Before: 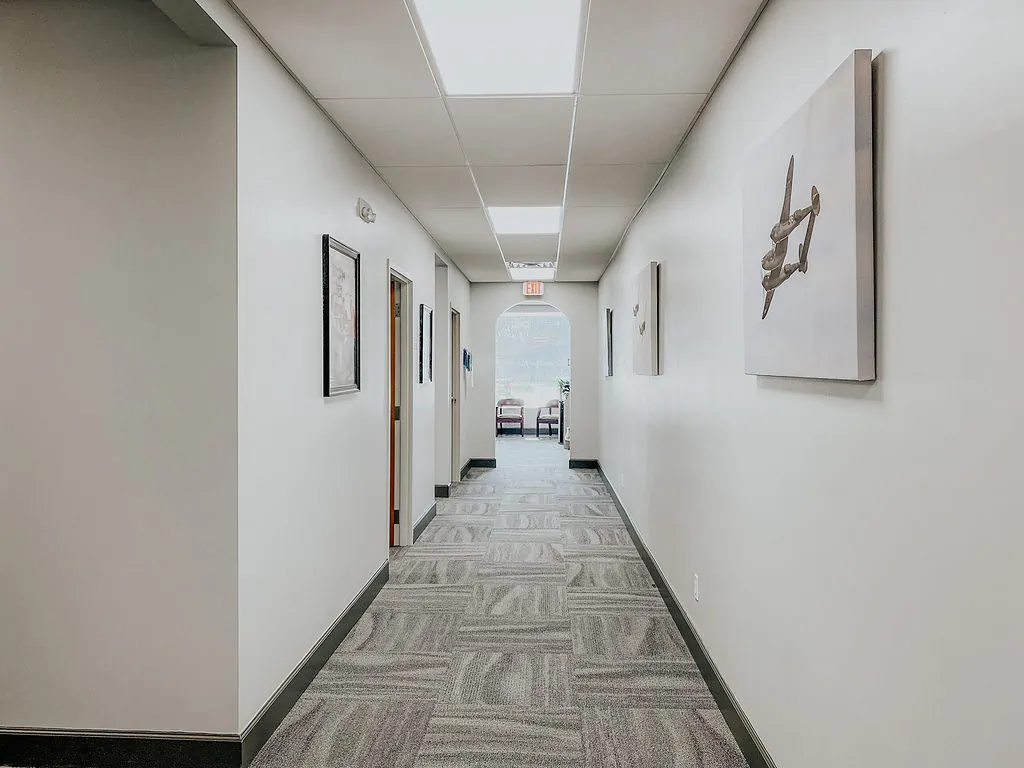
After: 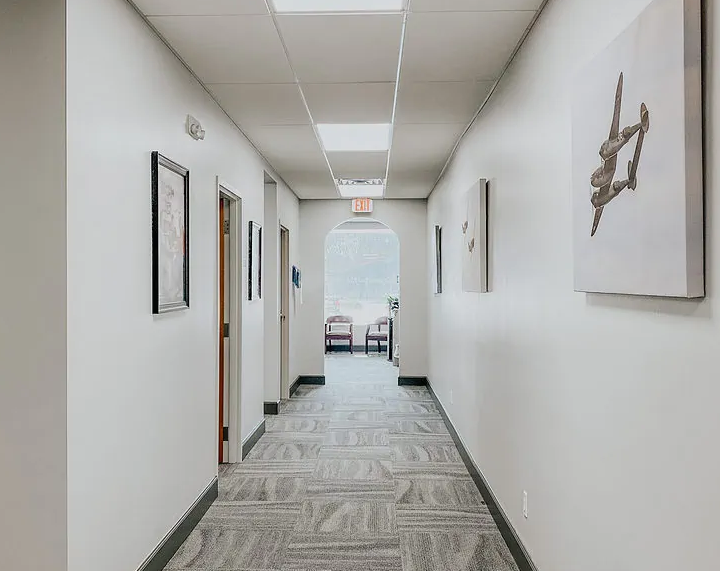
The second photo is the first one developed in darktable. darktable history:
crop and rotate: left 16.736%, top 10.859%, right 12.917%, bottom 14.685%
